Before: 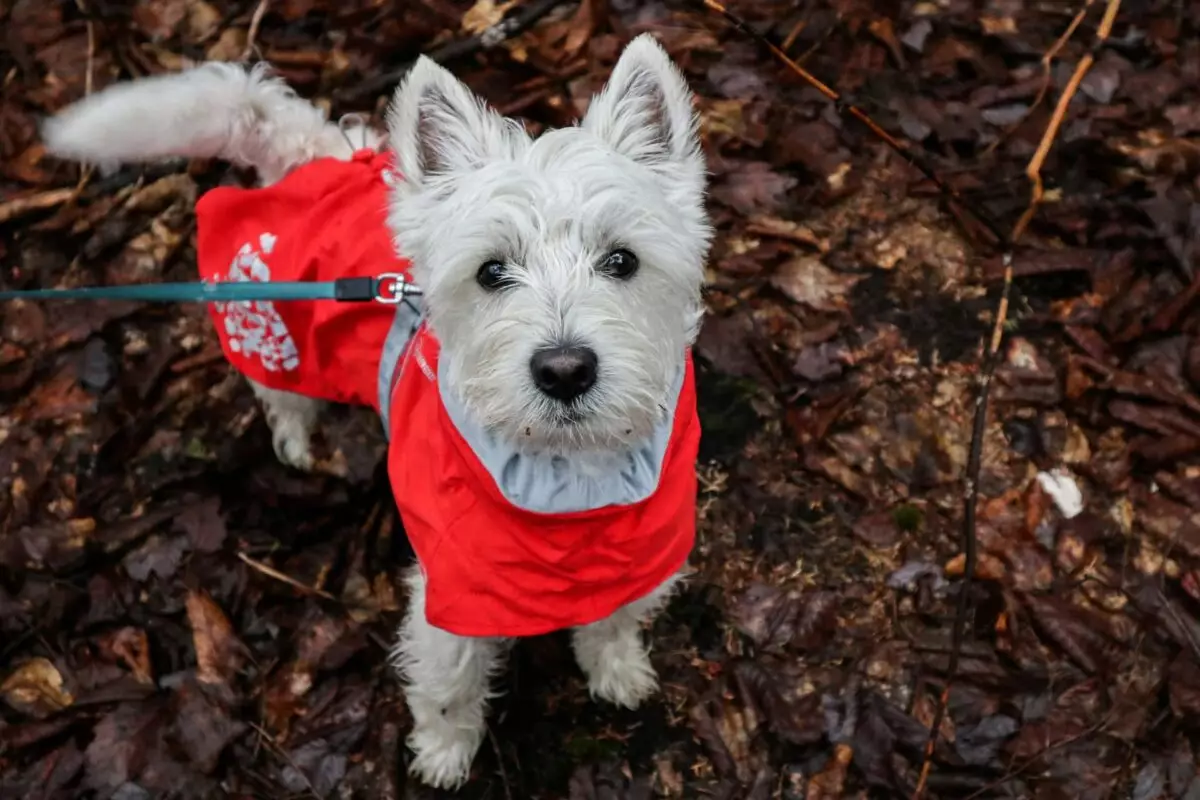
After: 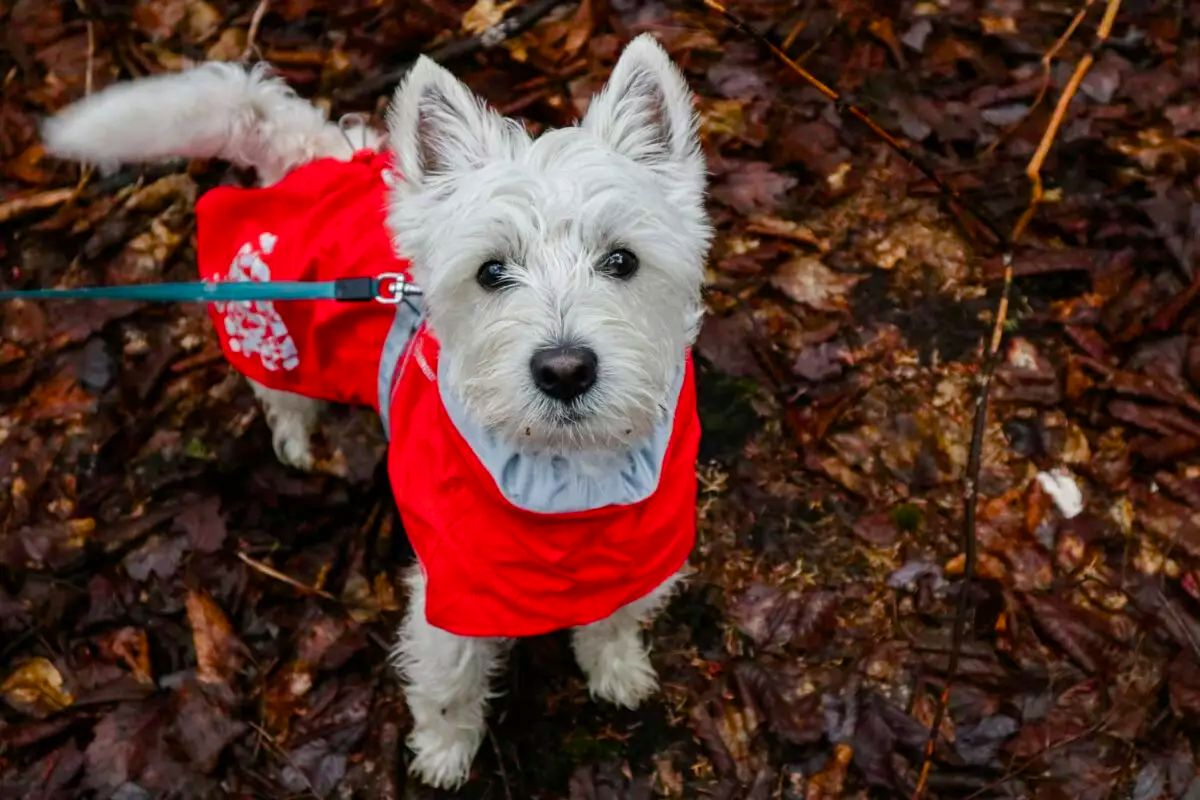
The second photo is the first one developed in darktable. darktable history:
color balance rgb: perceptual saturation grading › global saturation 20%, perceptual saturation grading › highlights -24.913%, perceptual saturation grading › shadows 25.495%, perceptual brilliance grading › global brilliance 2.497%, perceptual brilliance grading › highlights -3.624%, global vibrance 23.596%
